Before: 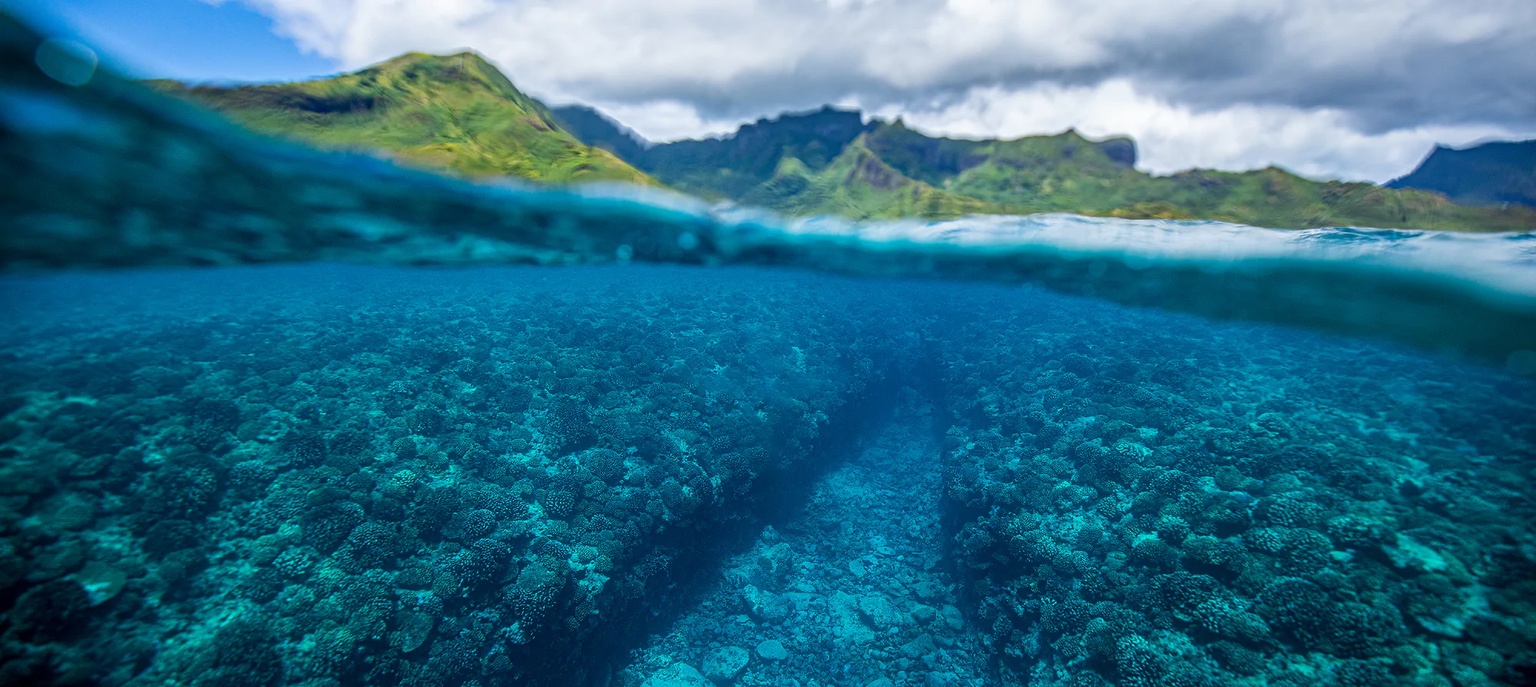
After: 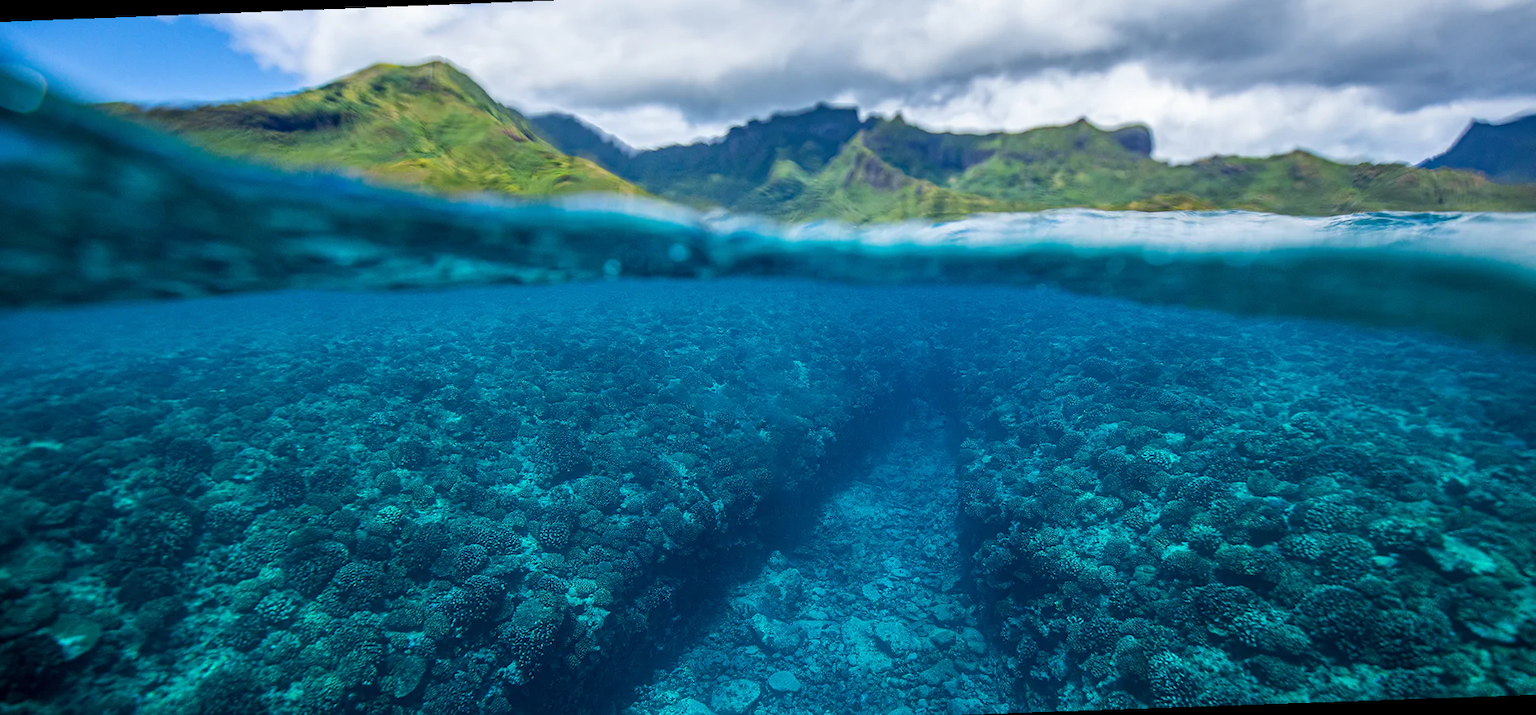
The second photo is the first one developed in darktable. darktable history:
color calibration: illuminant same as pipeline (D50), adaptation none (bypass)
rotate and perspective: rotation -2.12°, lens shift (vertical) 0.009, lens shift (horizontal) -0.008, automatic cropping original format, crop left 0.036, crop right 0.964, crop top 0.05, crop bottom 0.959
